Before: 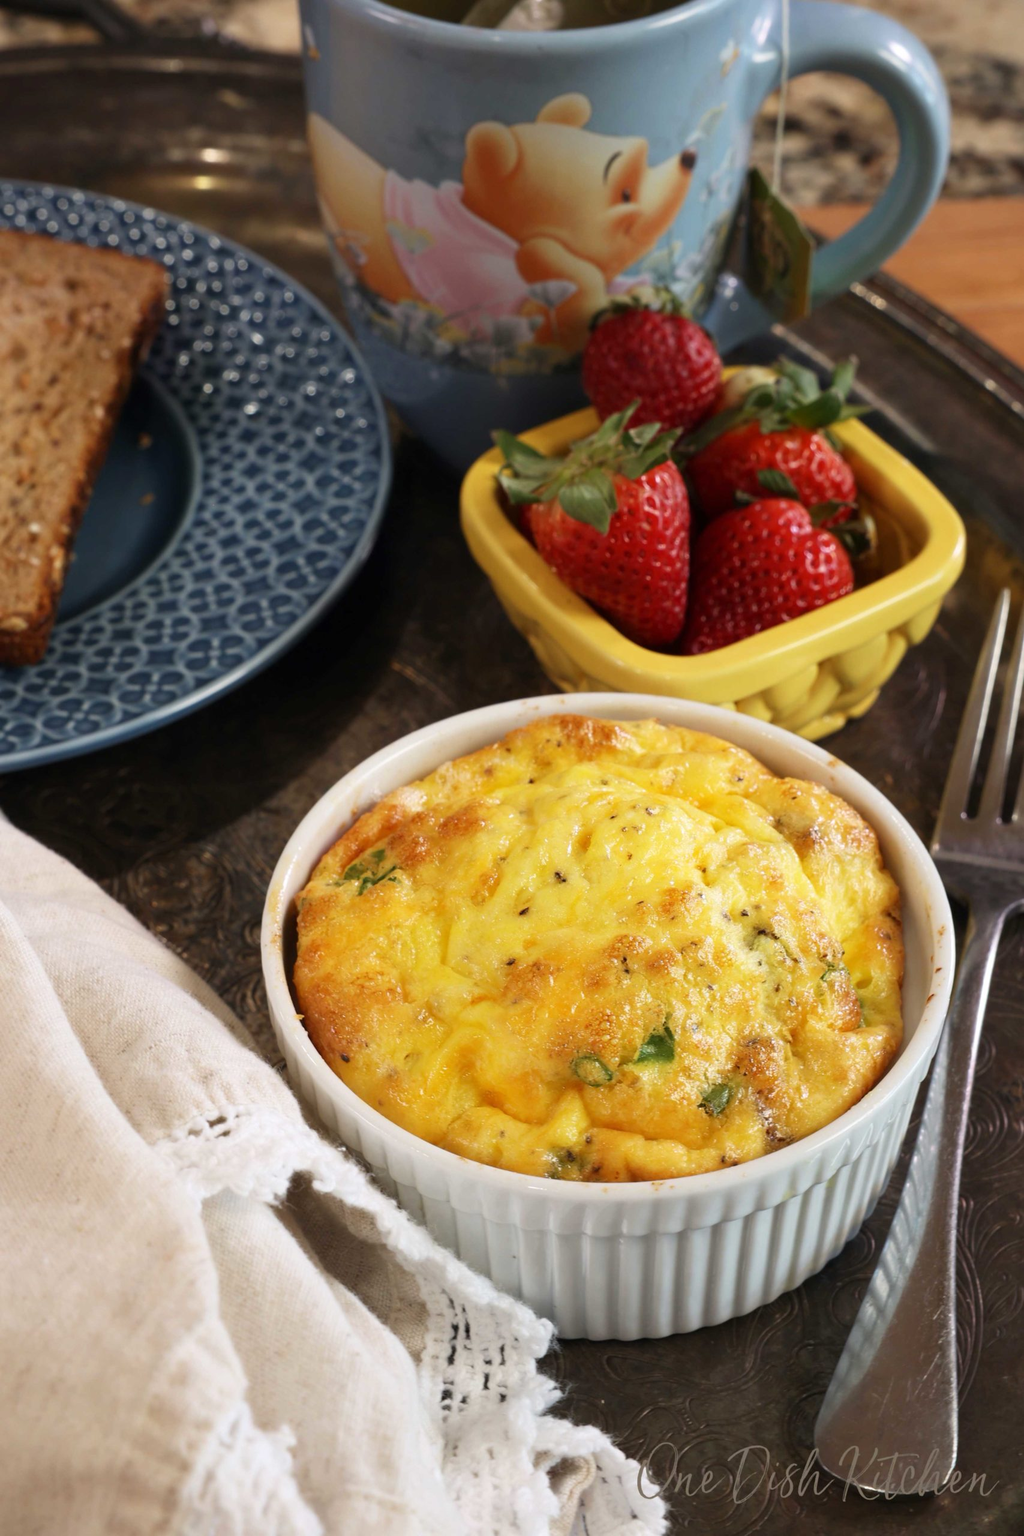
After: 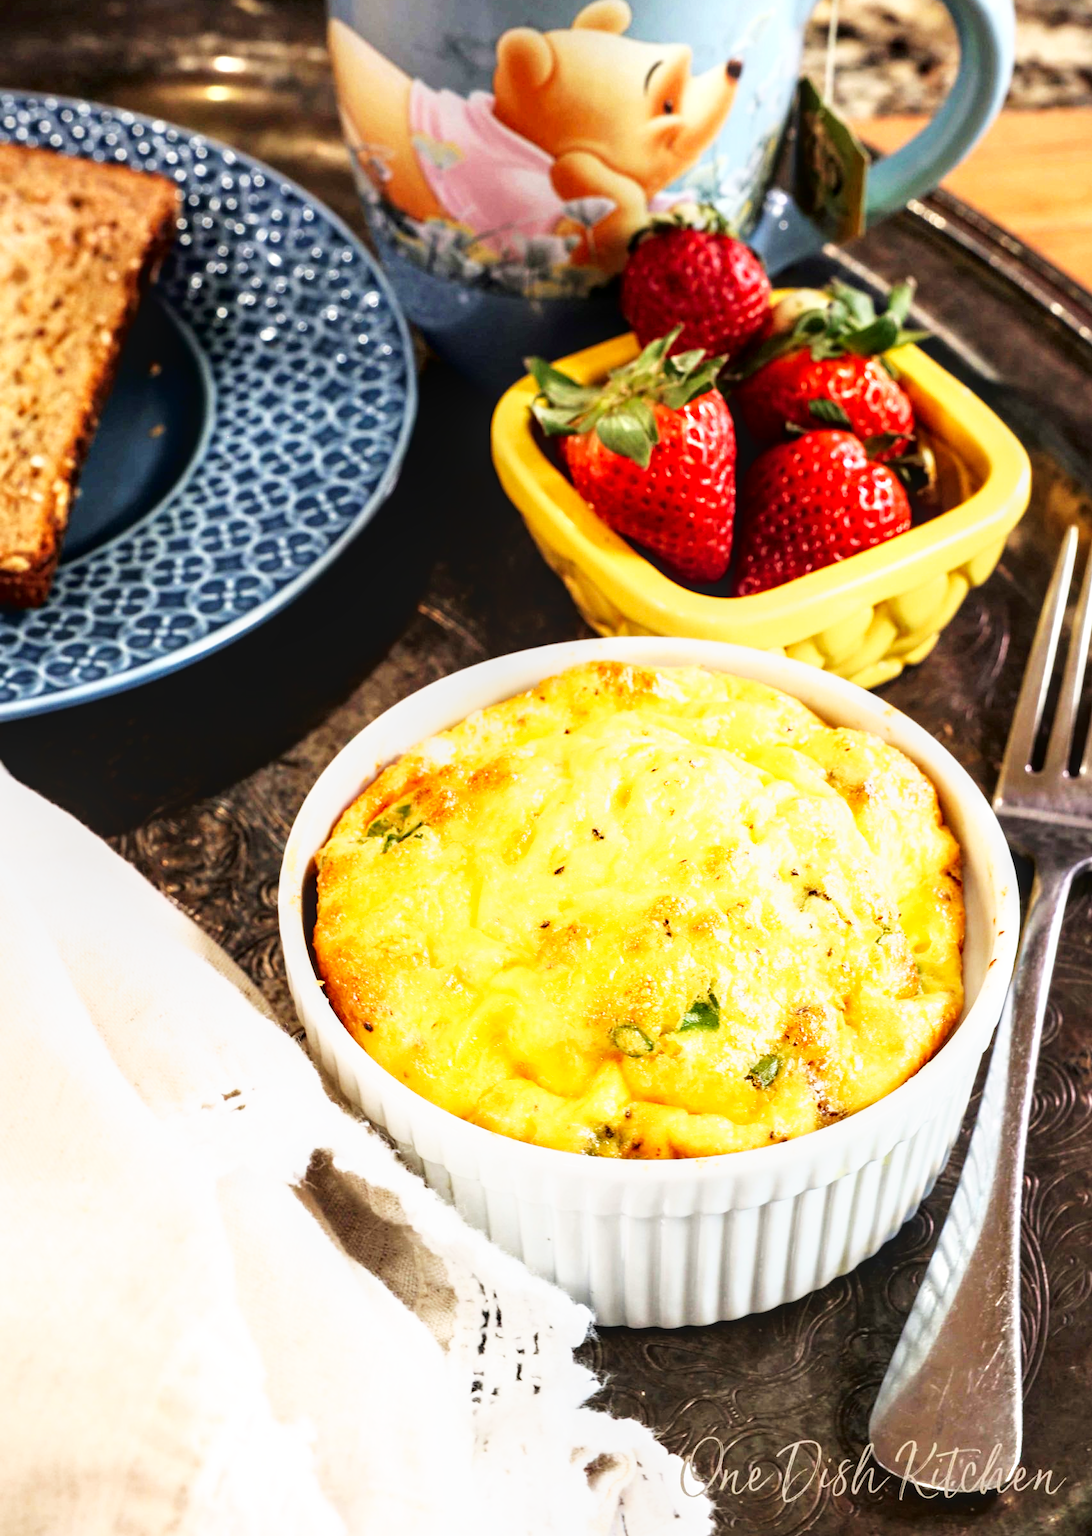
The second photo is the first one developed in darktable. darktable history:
base curve: curves: ch0 [(0, 0) (0.007, 0.004) (0.027, 0.03) (0.046, 0.07) (0.207, 0.54) (0.442, 0.872) (0.673, 0.972) (1, 1)], preserve colors none
crop and rotate: top 6.237%
local contrast: detail 130%
tone curve: curves: ch0 [(0, 0) (0.003, 0.022) (0.011, 0.025) (0.025, 0.025) (0.044, 0.029) (0.069, 0.042) (0.1, 0.068) (0.136, 0.118) (0.177, 0.176) (0.224, 0.233) (0.277, 0.299) (0.335, 0.371) (0.399, 0.448) (0.468, 0.526) (0.543, 0.605) (0.623, 0.684) (0.709, 0.775) (0.801, 0.869) (0.898, 0.957) (1, 1)], color space Lab, independent channels, preserve colors none
